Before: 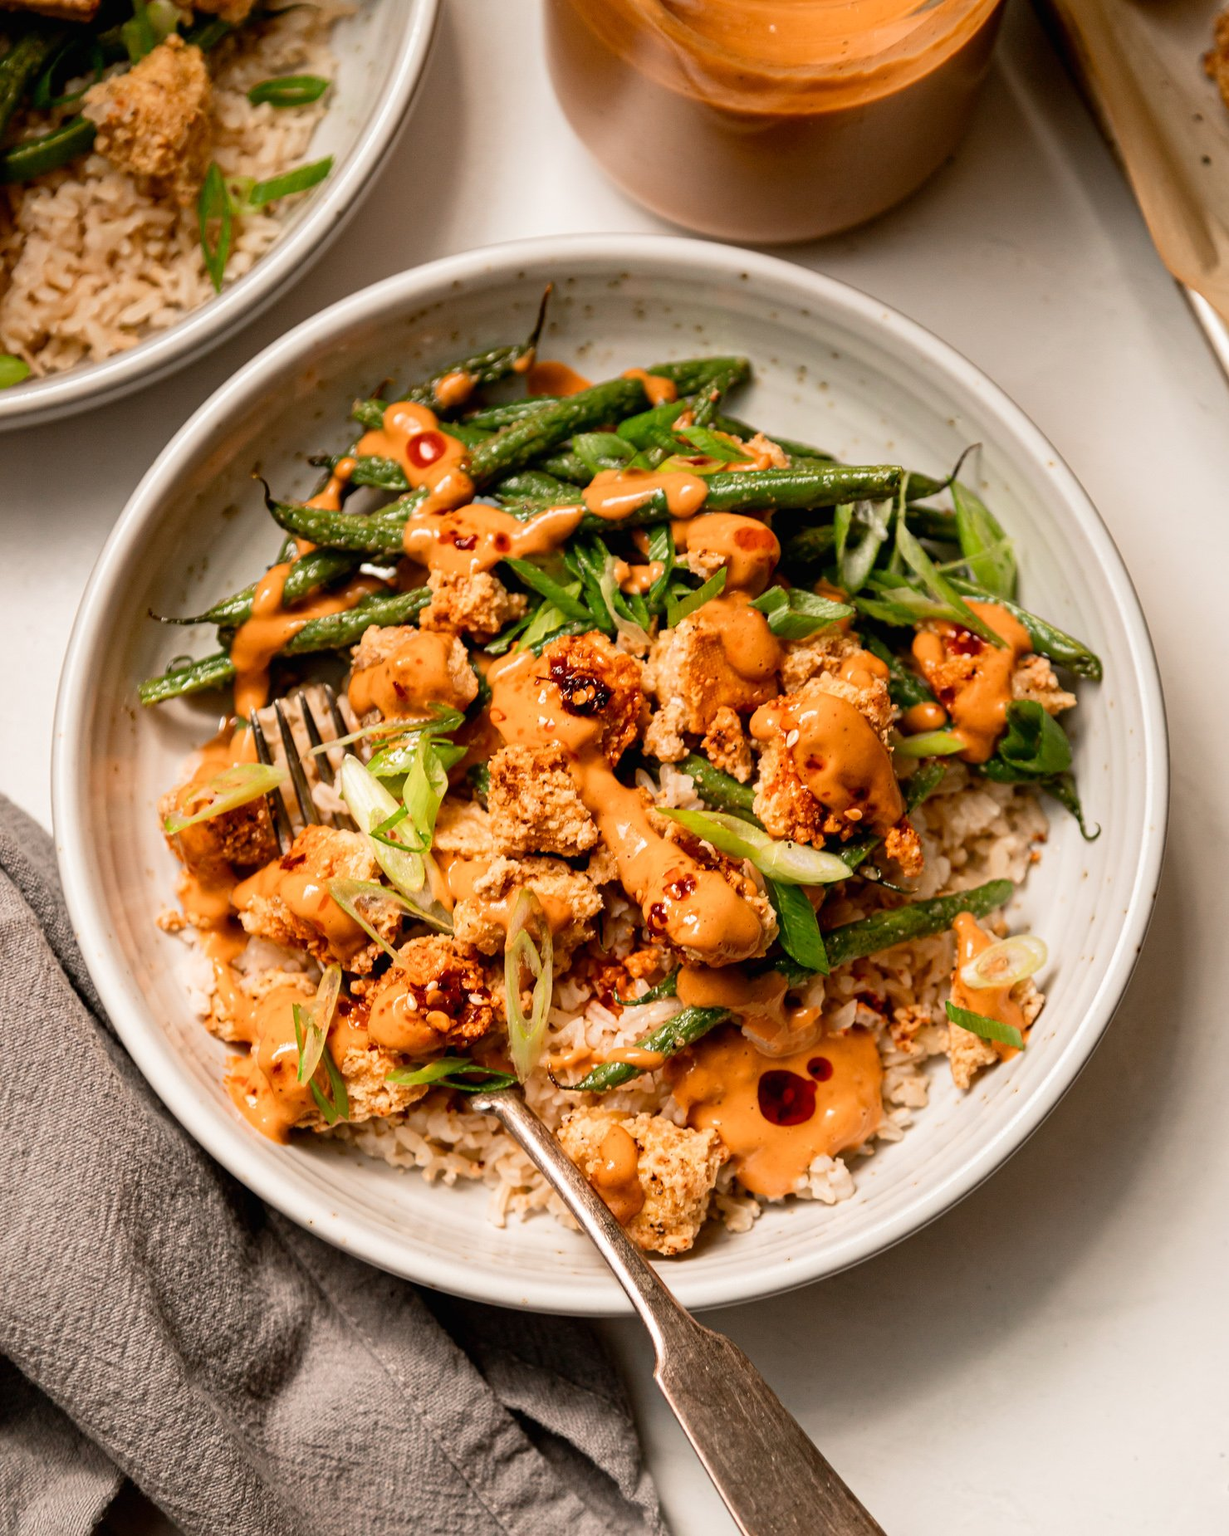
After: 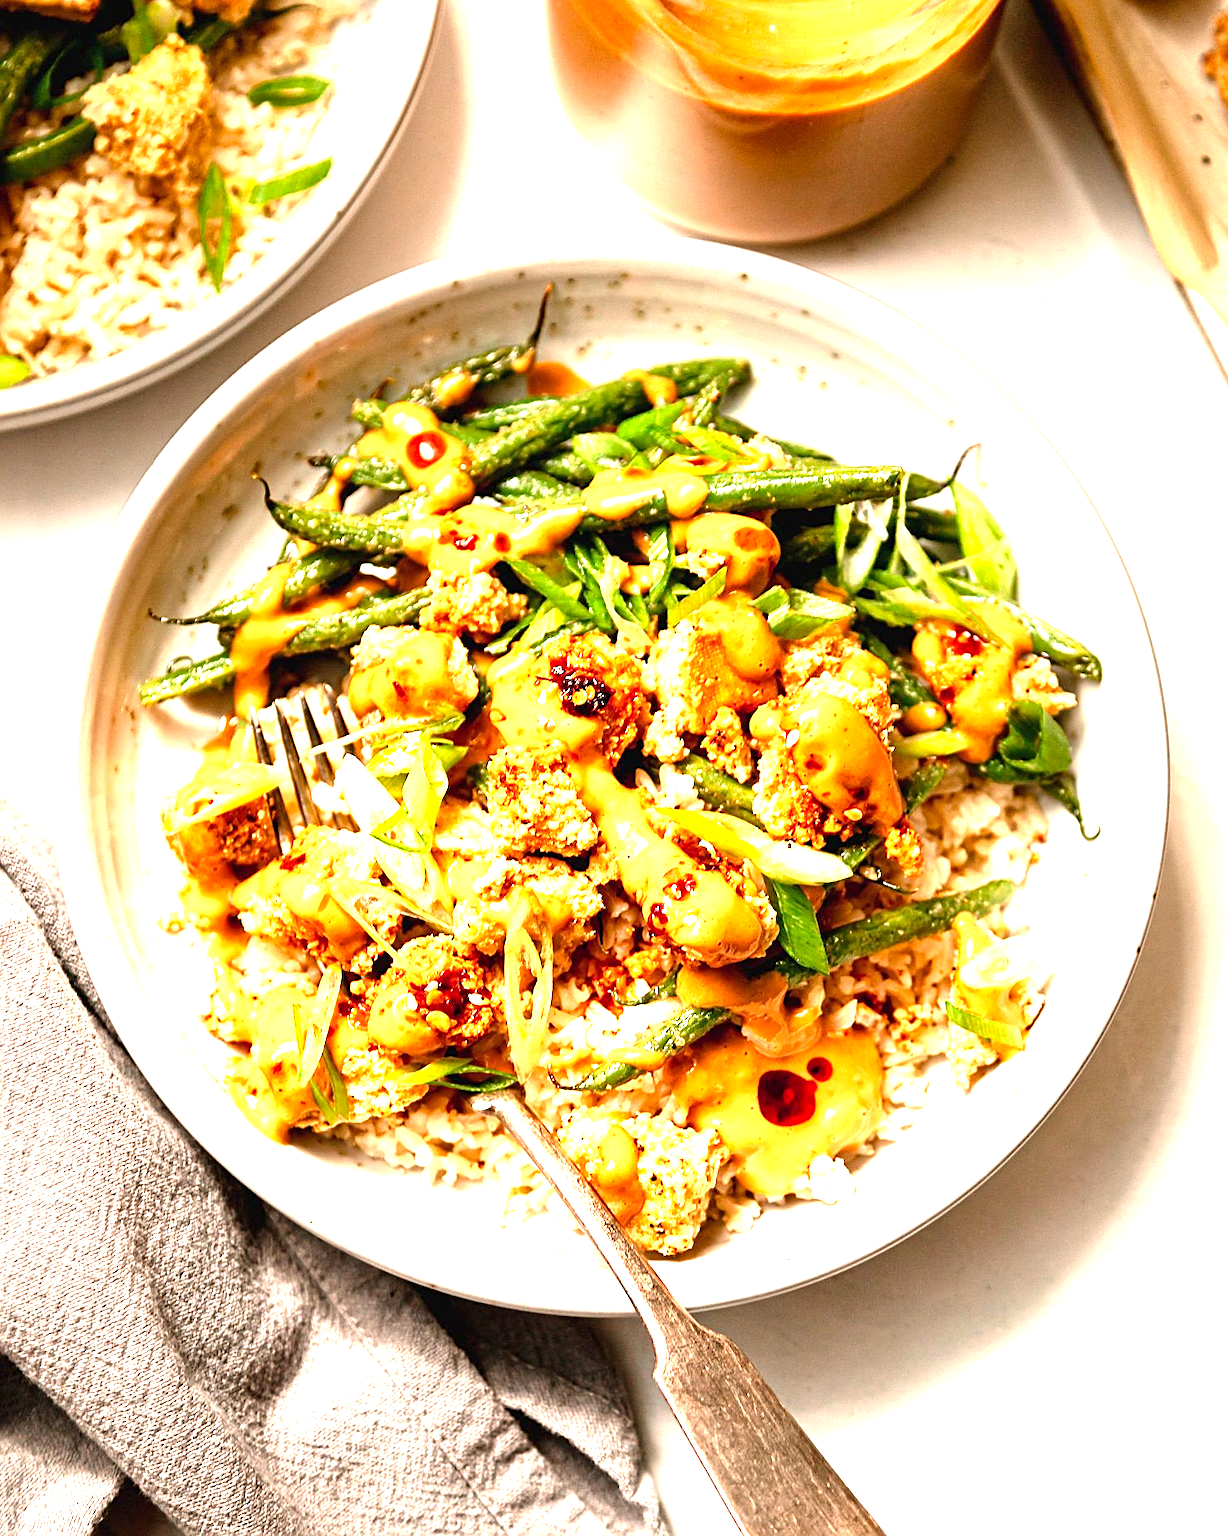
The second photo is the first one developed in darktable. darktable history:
exposure: black level correction 0, exposure 1.1 EV, compensate exposure bias true, compensate highlight preservation false
sharpen: on, module defaults
levels: levels [0, 0.394, 0.787]
